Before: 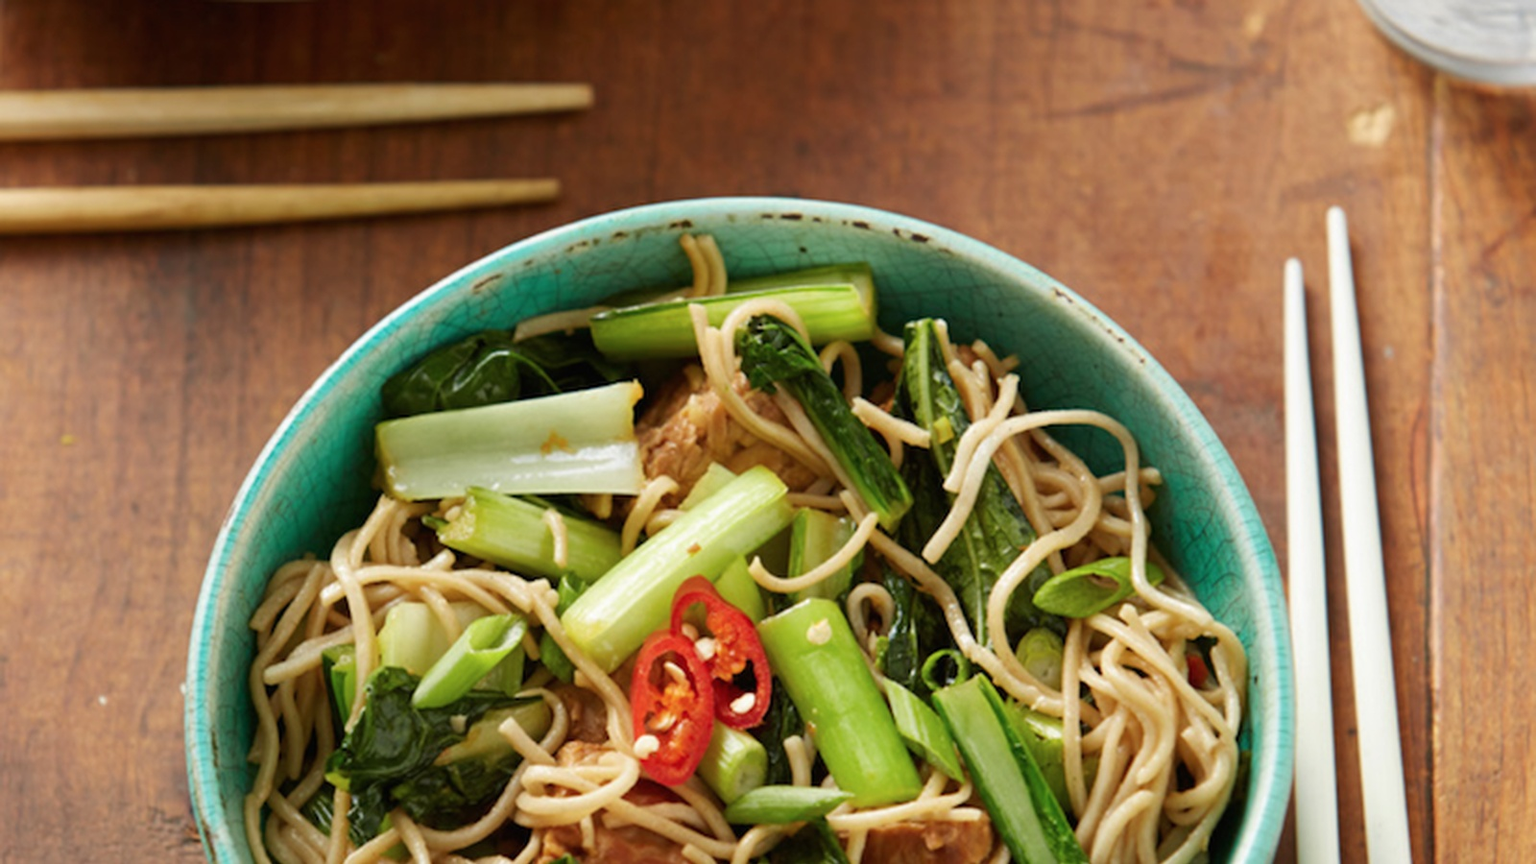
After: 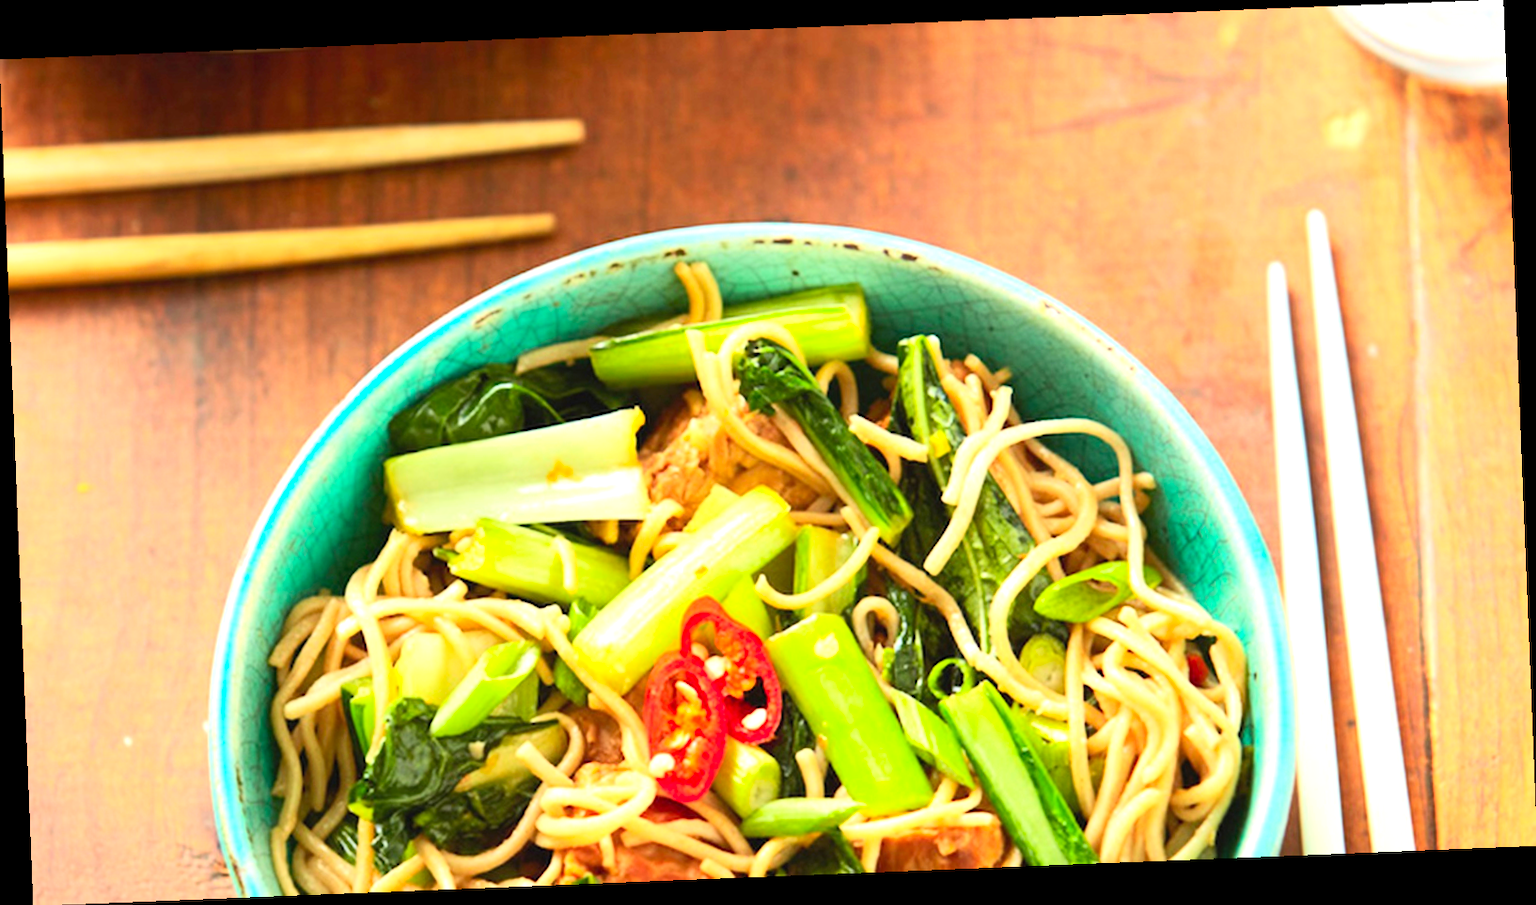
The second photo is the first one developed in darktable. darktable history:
contrast brightness saturation: contrast 0.24, brightness 0.26, saturation 0.39
rotate and perspective: rotation -2.29°, automatic cropping off
exposure: exposure 1 EV, compensate highlight preservation false
